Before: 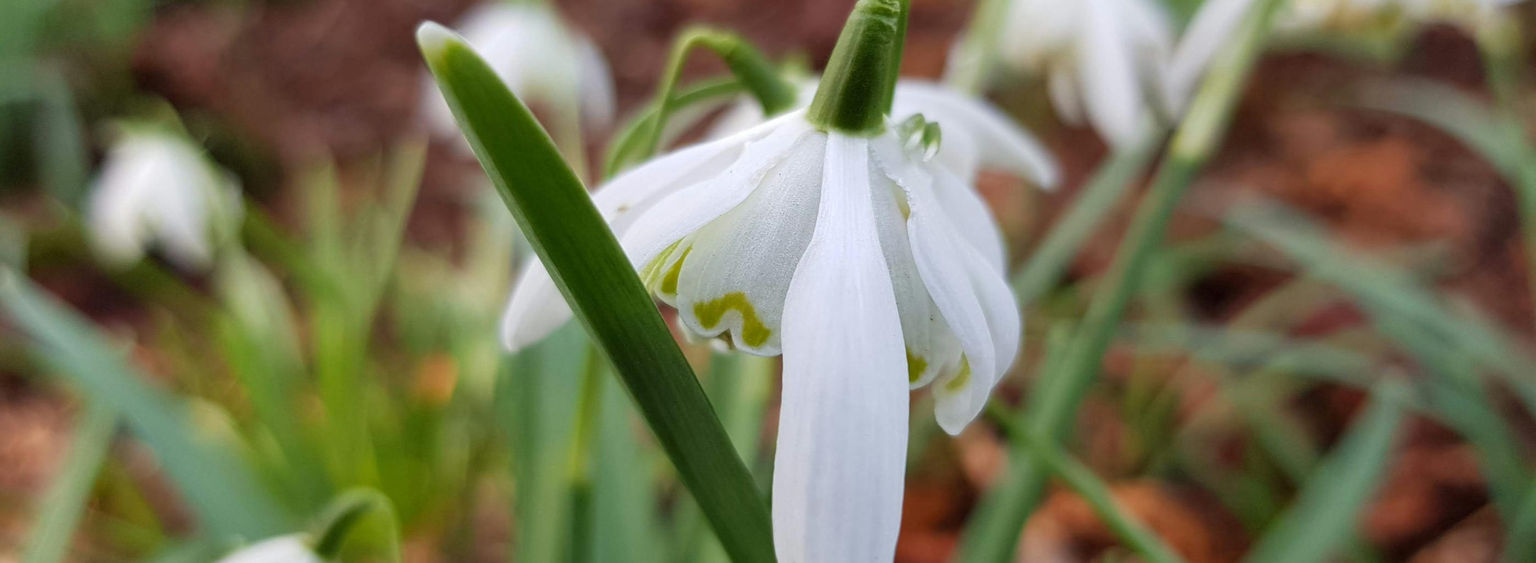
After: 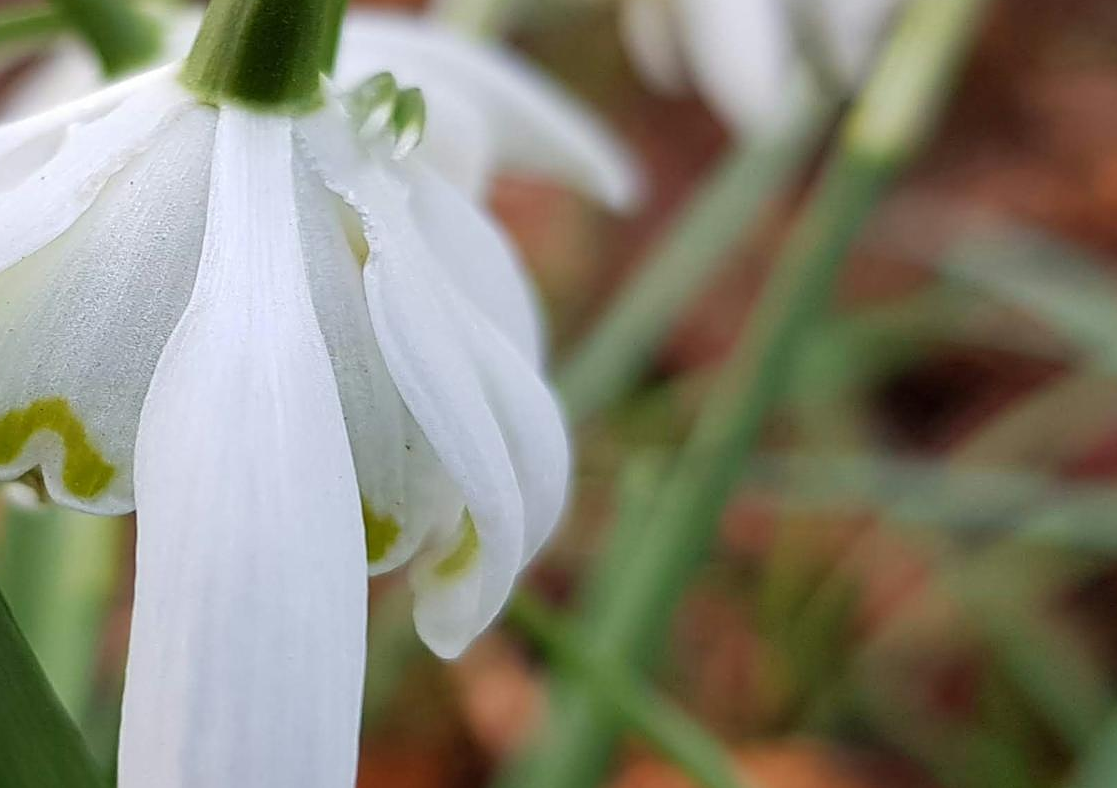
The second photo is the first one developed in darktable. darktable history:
crop: left 46.085%, top 13.158%, right 13.989%, bottom 10.096%
sharpen: on, module defaults
